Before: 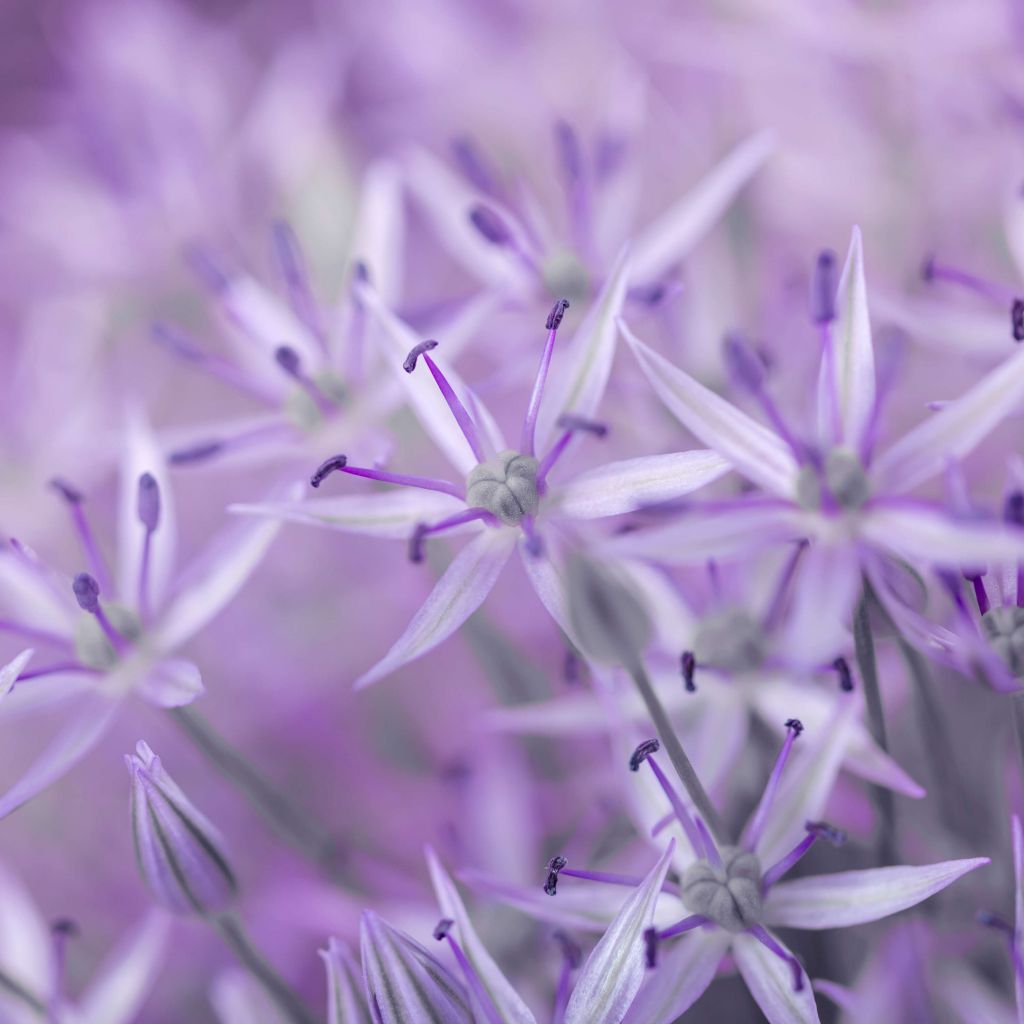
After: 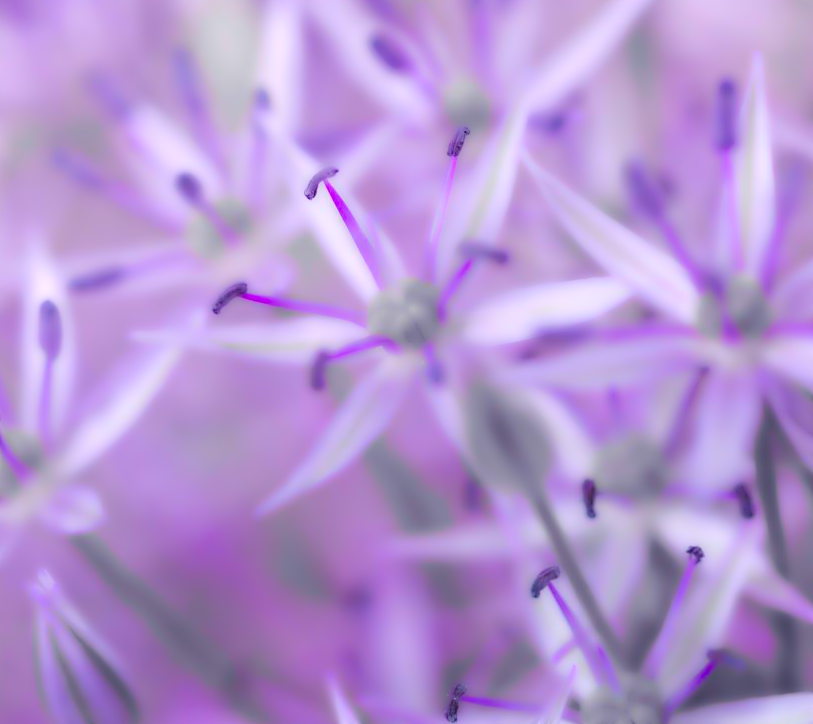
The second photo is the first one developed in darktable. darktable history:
color balance rgb: perceptual saturation grading › global saturation 25%, global vibrance 20%
crop: left 9.712%, top 16.928%, right 10.845%, bottom 12.332%
exposure: exposure 0.161 EV, compensate highlight preservation false
lowpass: radius 4, soften with bilateral filter, unbound 0
